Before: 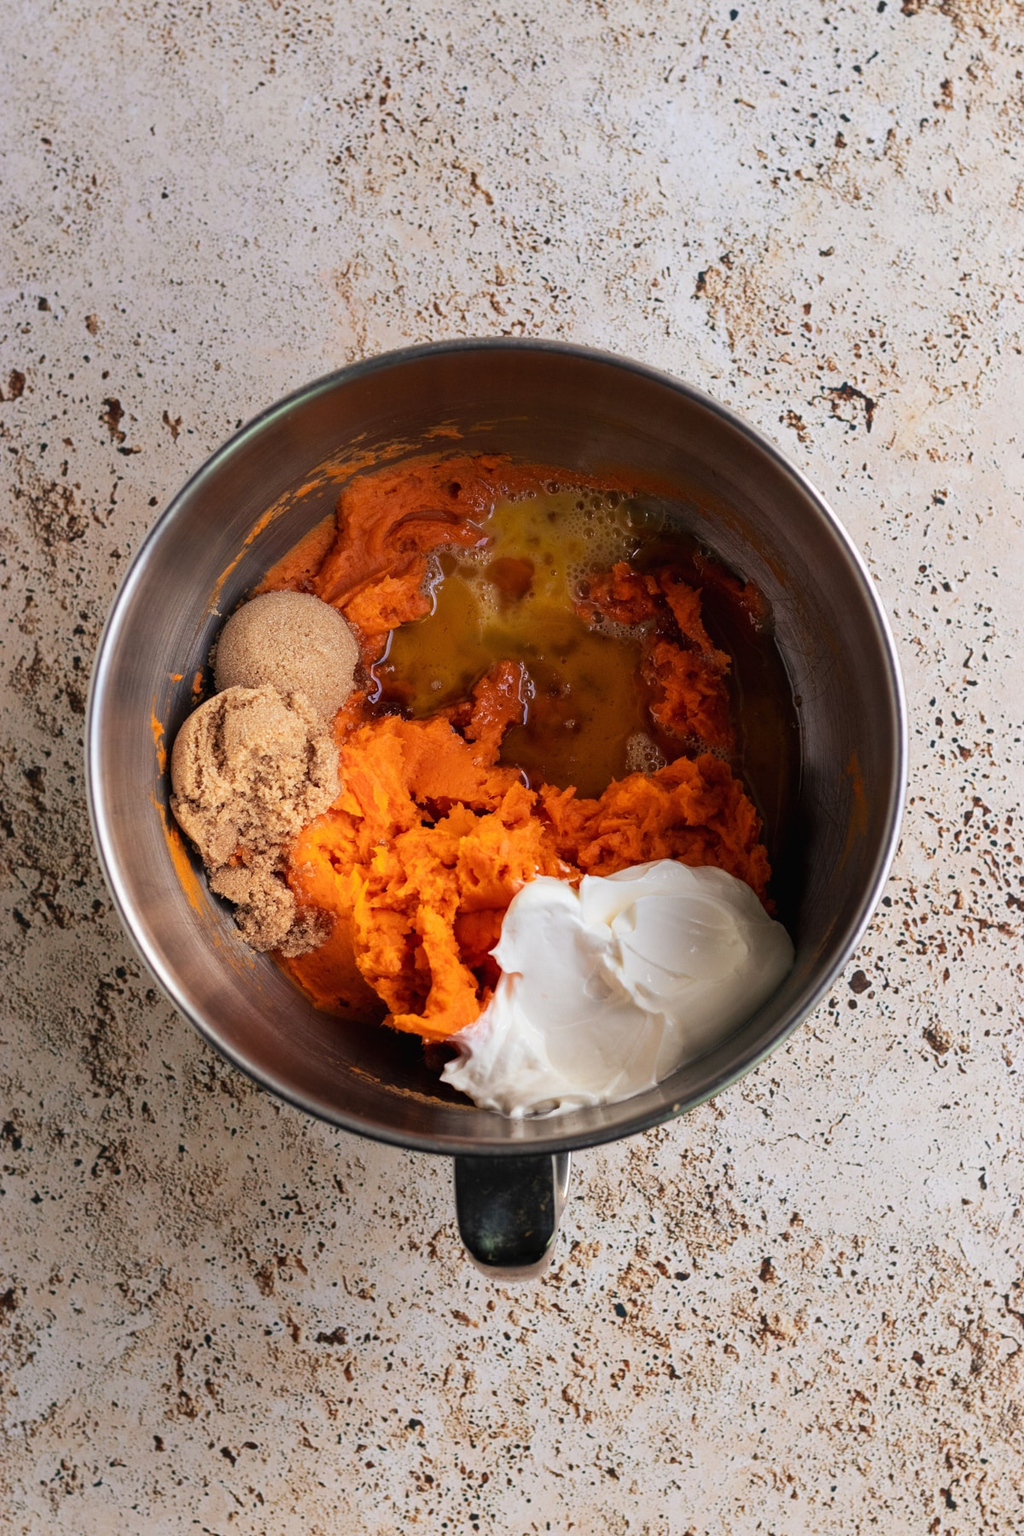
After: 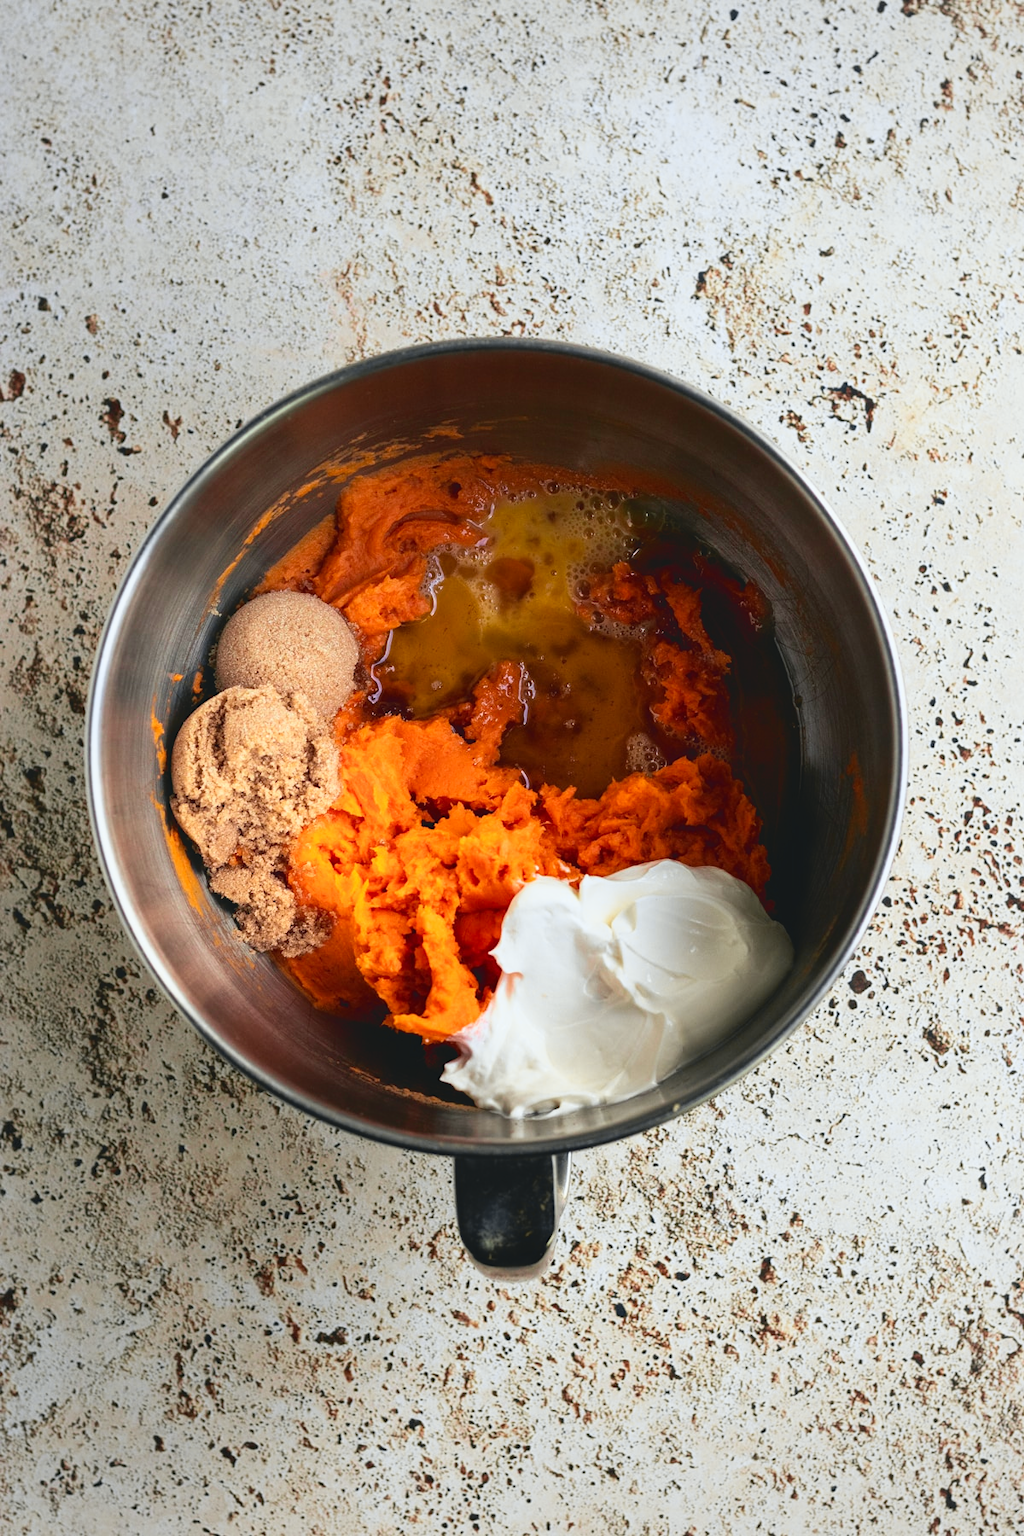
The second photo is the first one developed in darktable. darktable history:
vignetting: fall-off start 85%, fall-off radius 80%, brightness -0.182, saturation -0.3, width/height ratio 1.219, dithering 8-bit output, unbound false
white balance: emerald 1
tone curve: curves: ch0 [(0, 0.074) (0.129, 0.136) (0.285, 0.301) (0.689, 0.764) (0.854, 0.926) (0.987, 0.977)]; ch1 [(0, 0) (0.337, 0.249) (0.434, 0.437) (0.485, 0.491) (0.515, 0.495) (0.566, 0.57) (0.625, 0.625) (0.764, 0.806) (1, 1)]; ch2 [(0, 0) (0.314, 0.301) (0.401, 0.411) (0.505, 0.499) (0.54, 0.54) (0.608, 0.613) (0.706, 0.735) (1, 1)], color space Lab, independent channels, preserve colors none
